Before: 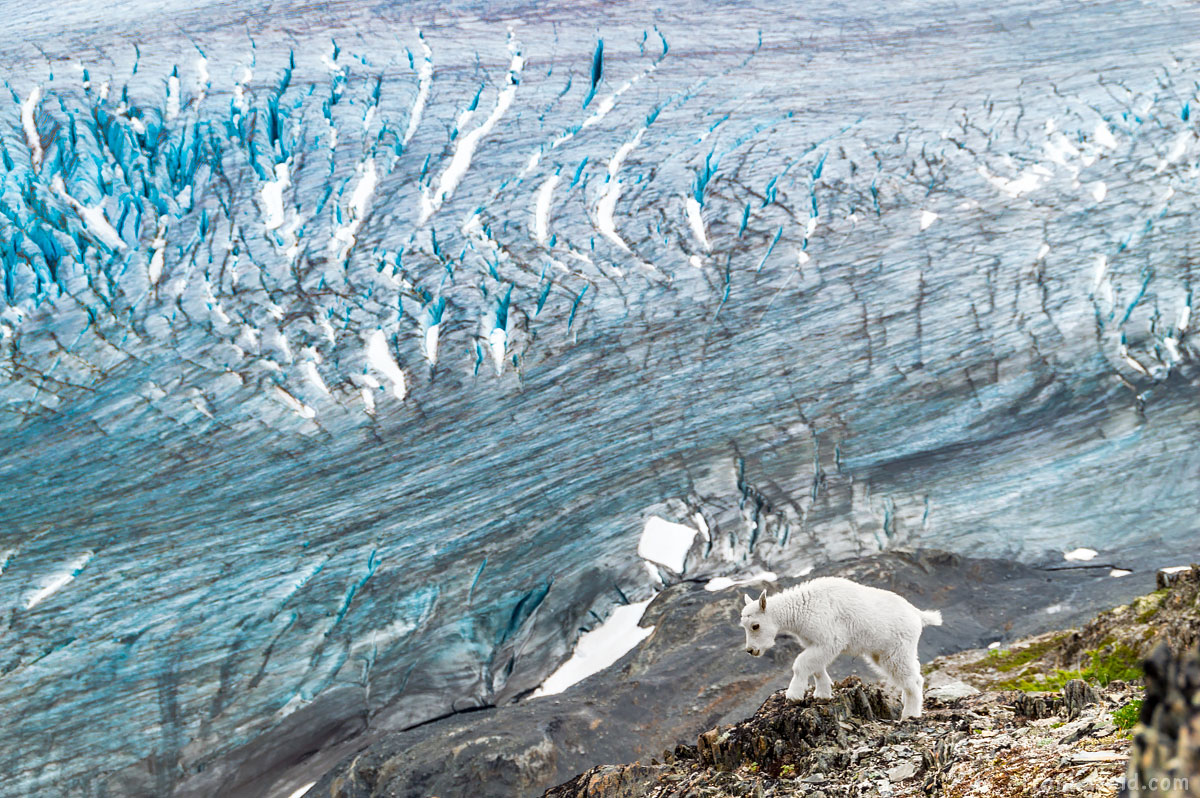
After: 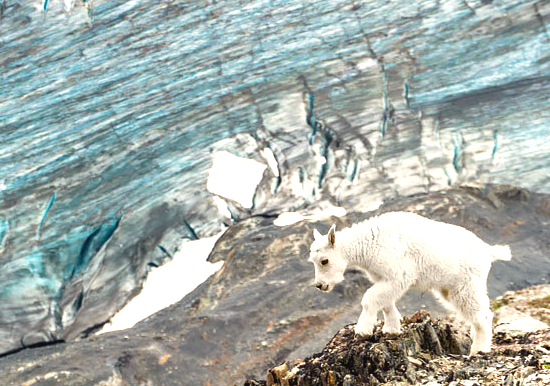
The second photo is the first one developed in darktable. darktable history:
exposure: black level correction -0.002, exposure 0.708 EV, compensate exposure bias true, compensate highlight preservation false
white balance: red 1.045, blue 0.932
crop: left 35.976%, top 45.819%, right 18.162%, bottom 5.807%
